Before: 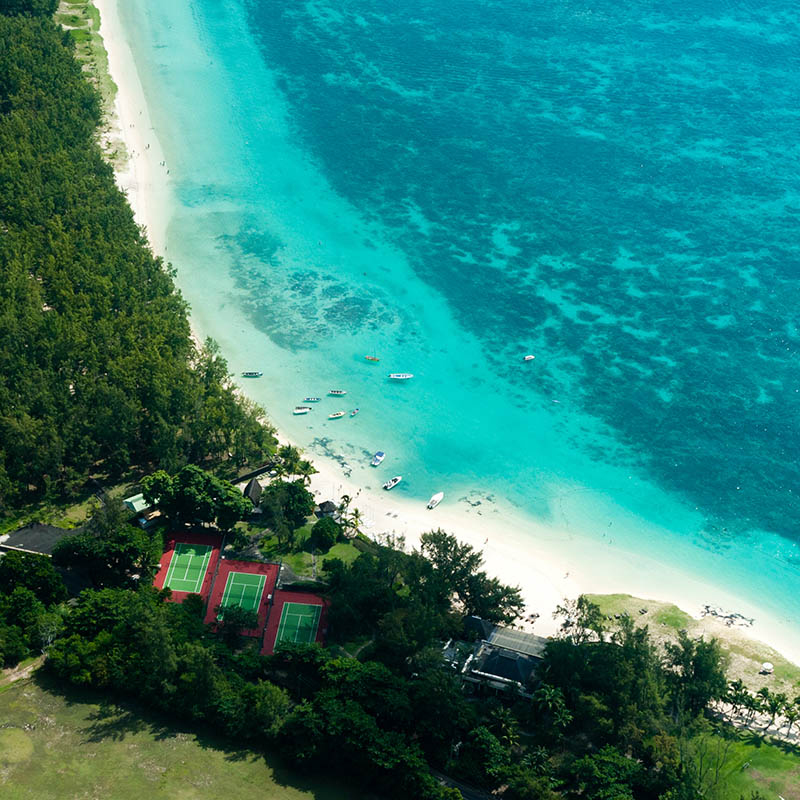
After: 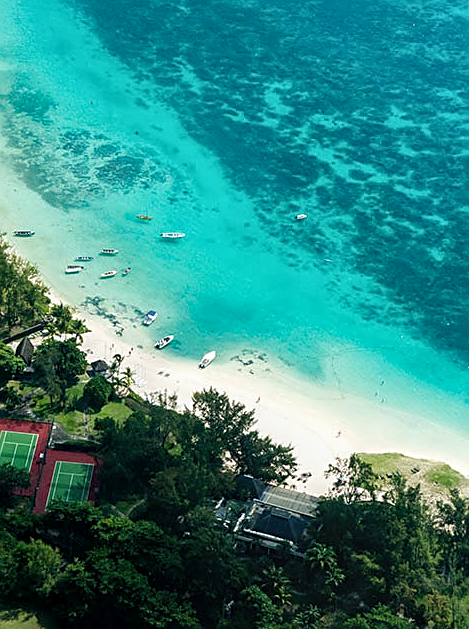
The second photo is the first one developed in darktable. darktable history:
sharpen: on, module defaults
crop and rotate: left 28.585%, top 17.696%, right 12.732%, bottom 3.667%
local contrast: detail 130%
